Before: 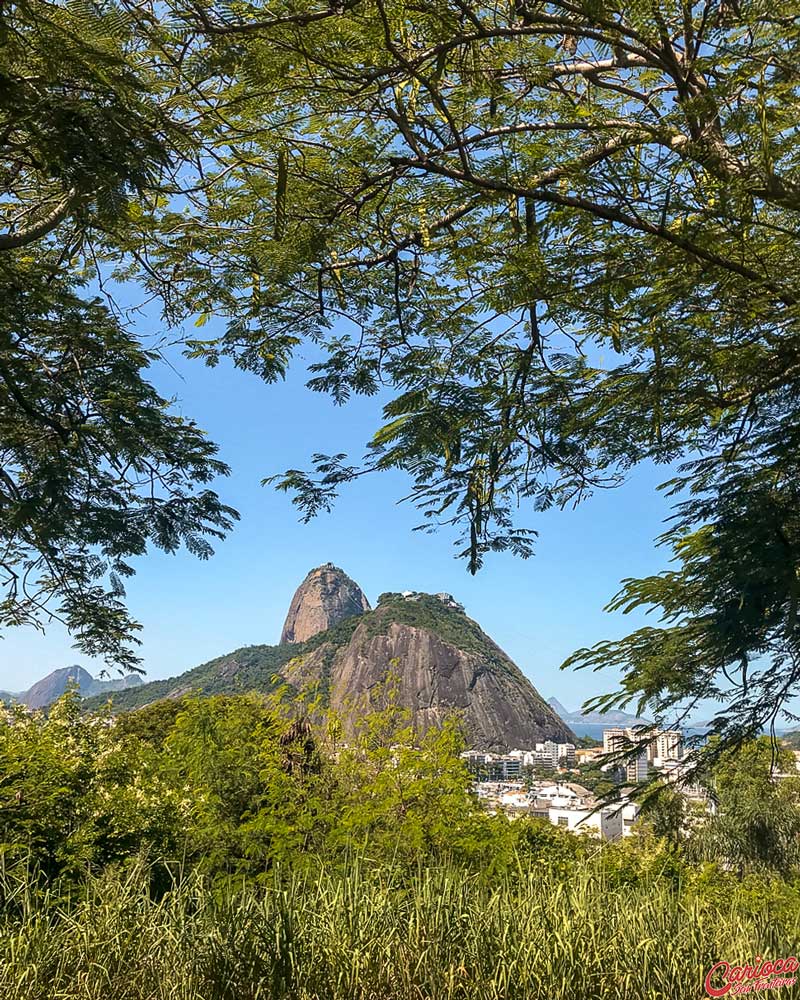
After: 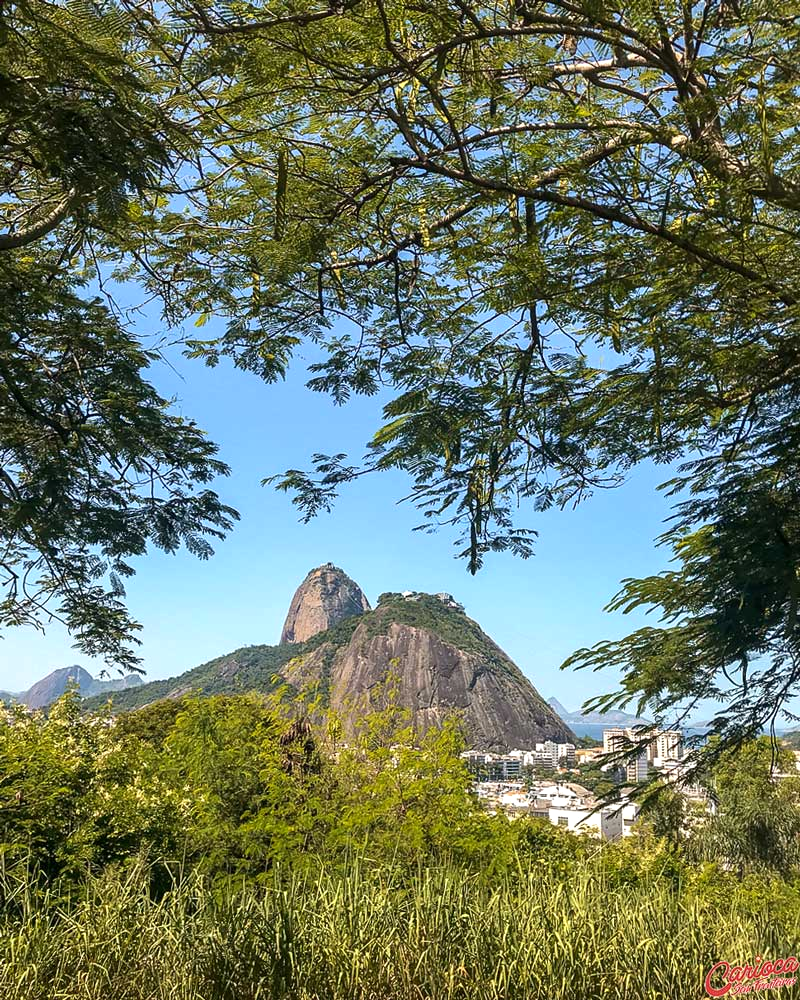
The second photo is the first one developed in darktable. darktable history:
exposure: exposure 0.217 EV, compensate highlight preservation false
